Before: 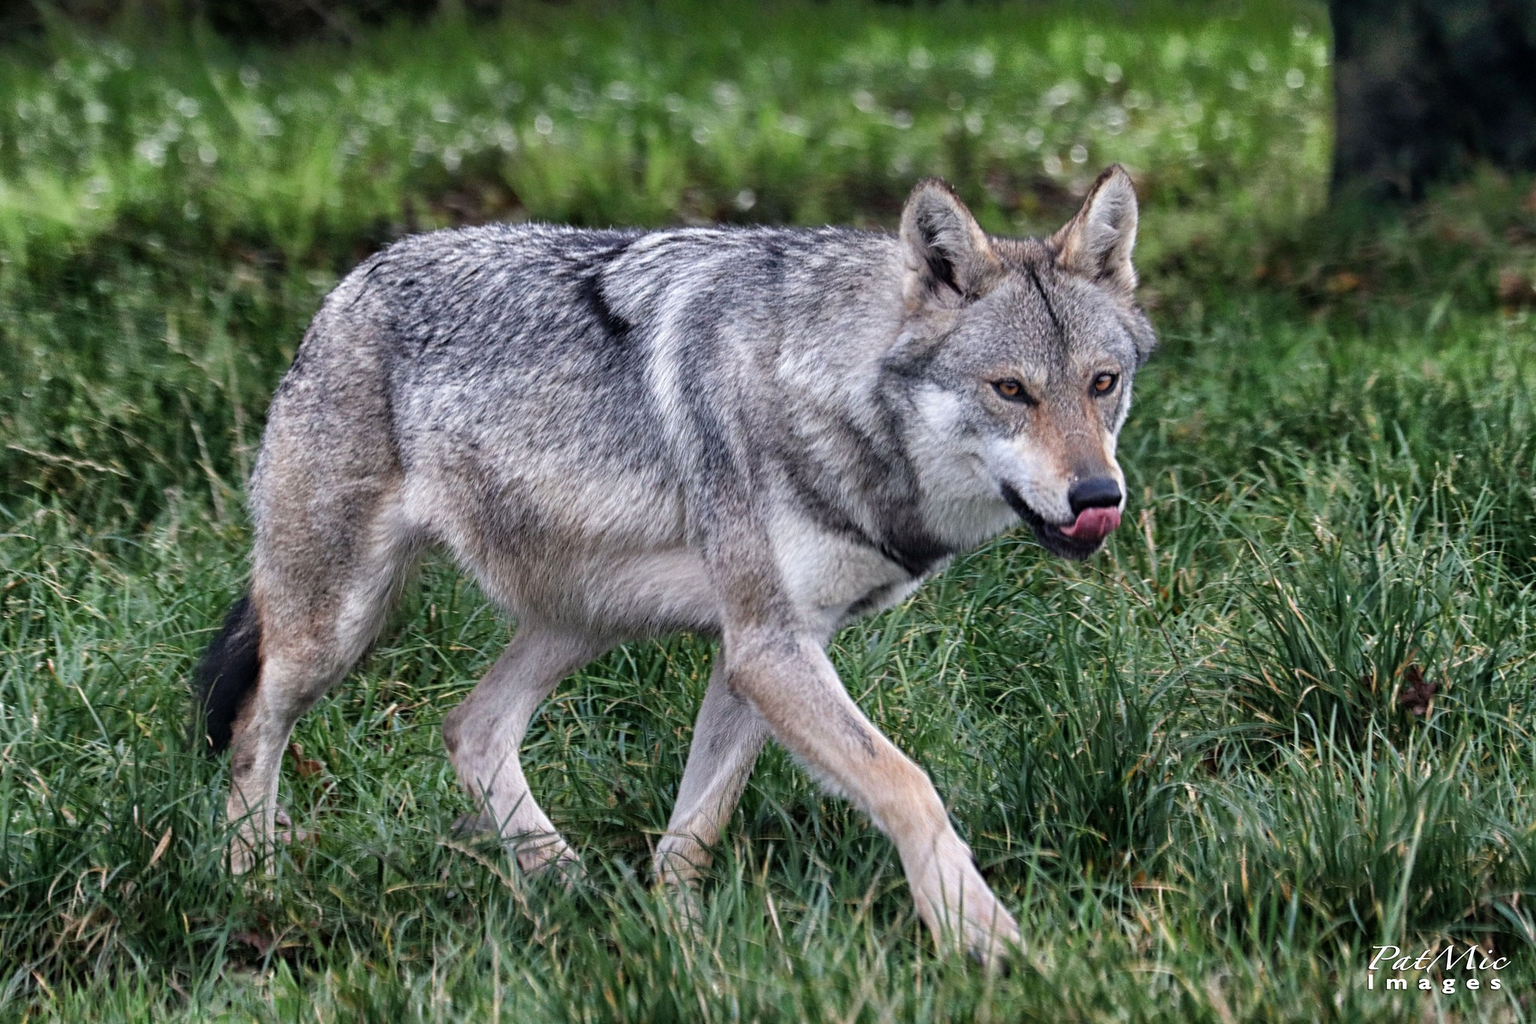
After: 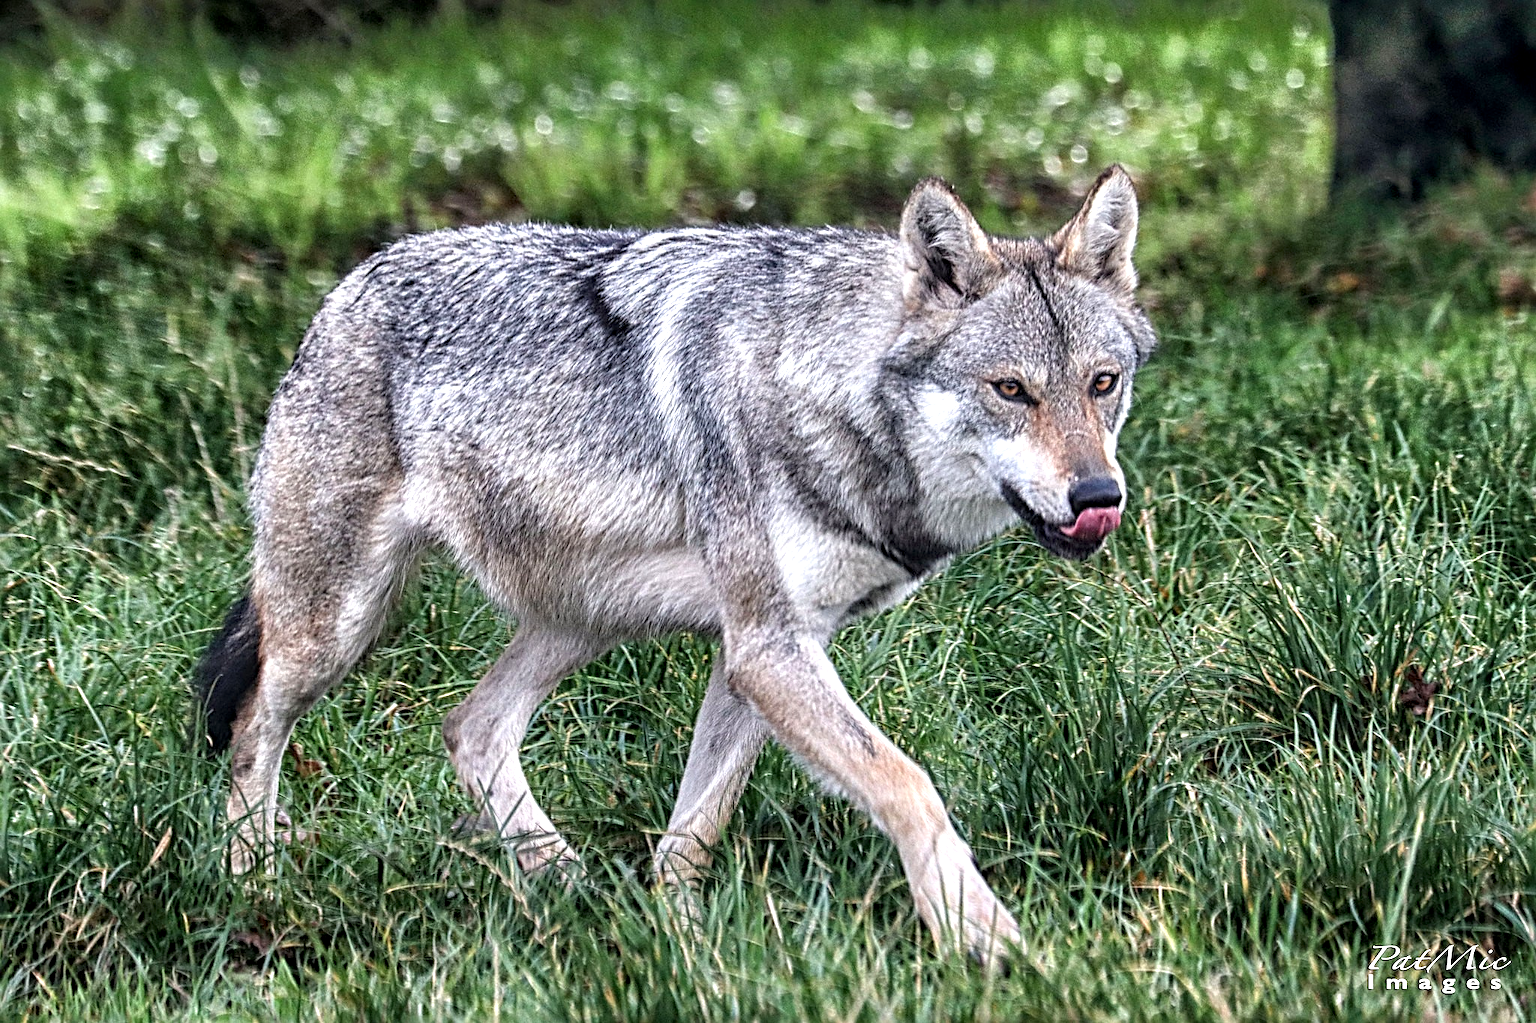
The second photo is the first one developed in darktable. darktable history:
local contrast: on, module defaults
exposure: exposure 0.587 EV, compensate exposure bias true, compensate highlight preservation false
sharpen: radius 3.968
